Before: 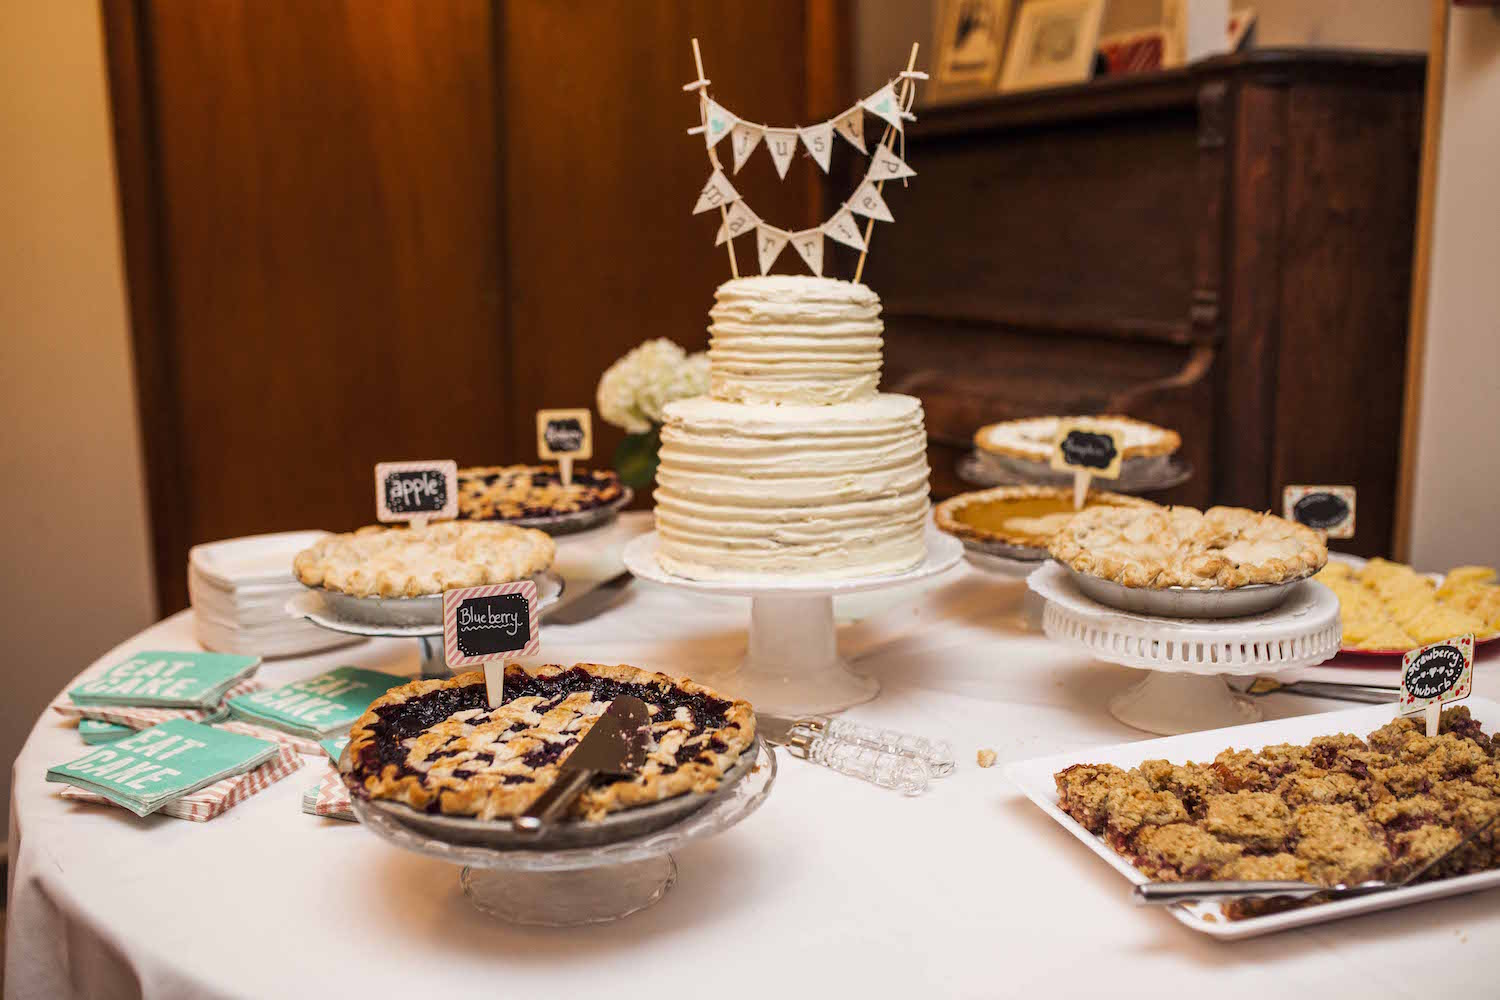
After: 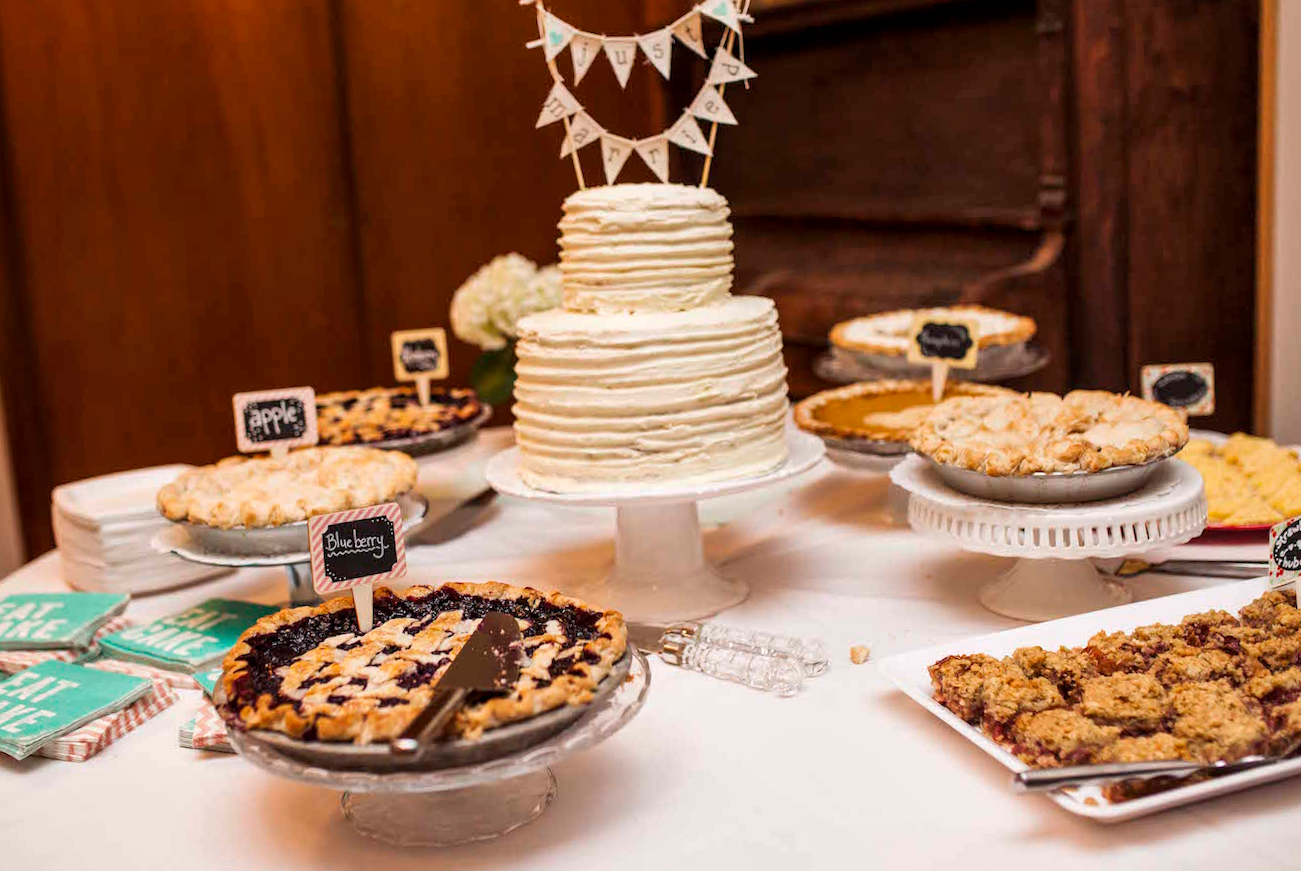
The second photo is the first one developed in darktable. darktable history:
crop and rotate: angle 3.18°, left 6.127%, top 5.721%
exposure: compensate highlight preservation false
local contrast: mode bilateral grid, contrast 19, coarseness 50, detail 121%, midtone range 0.2
